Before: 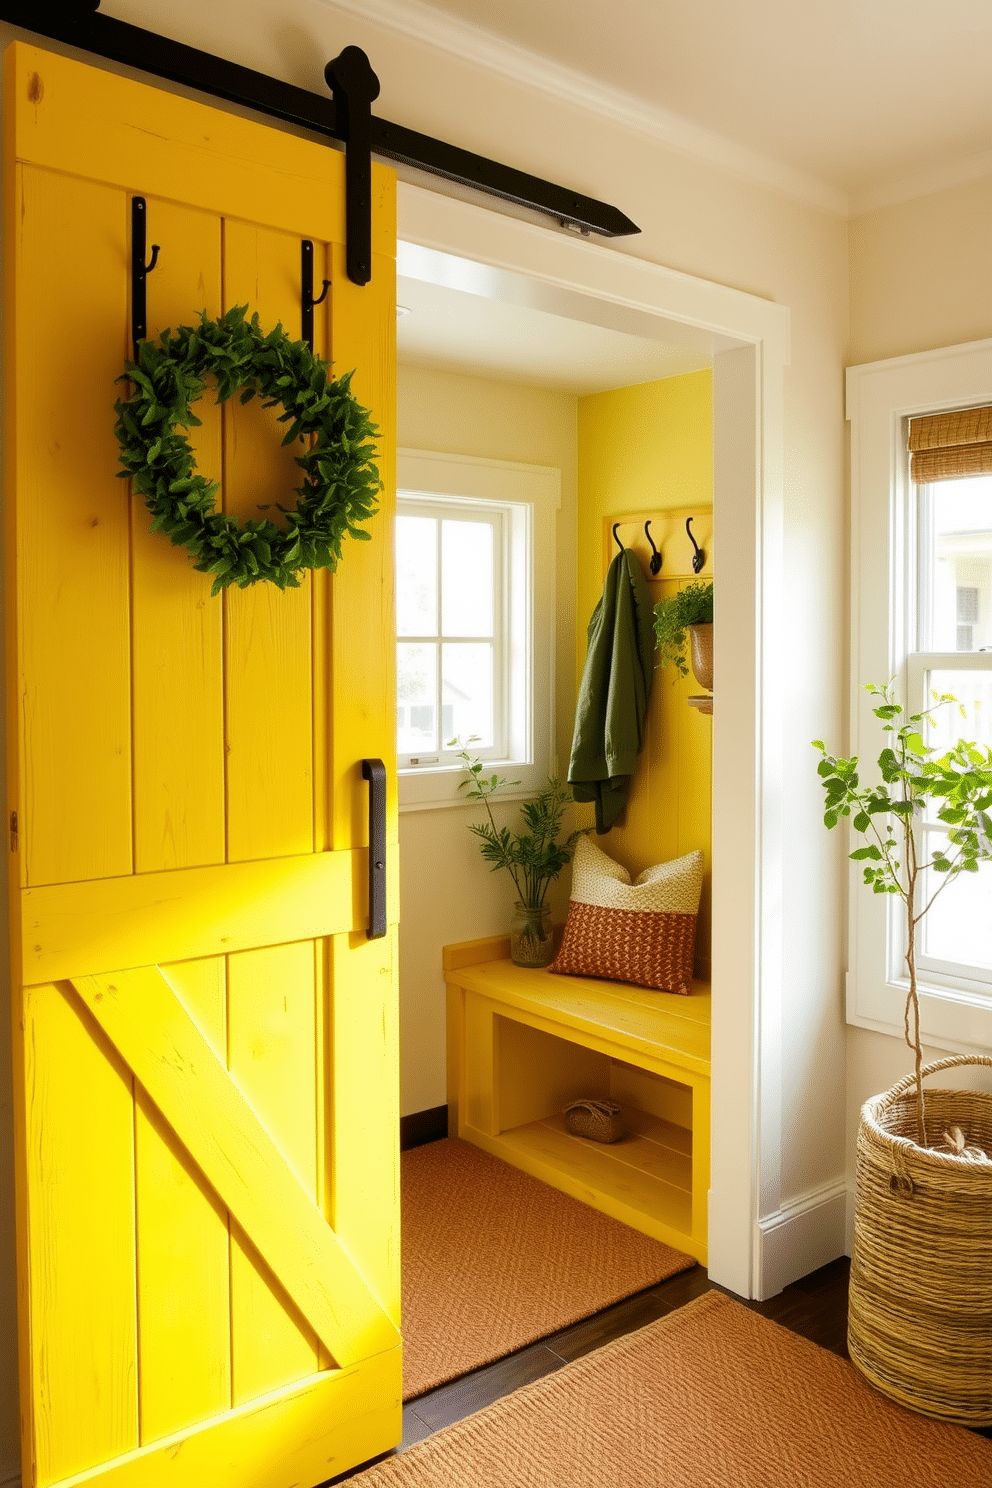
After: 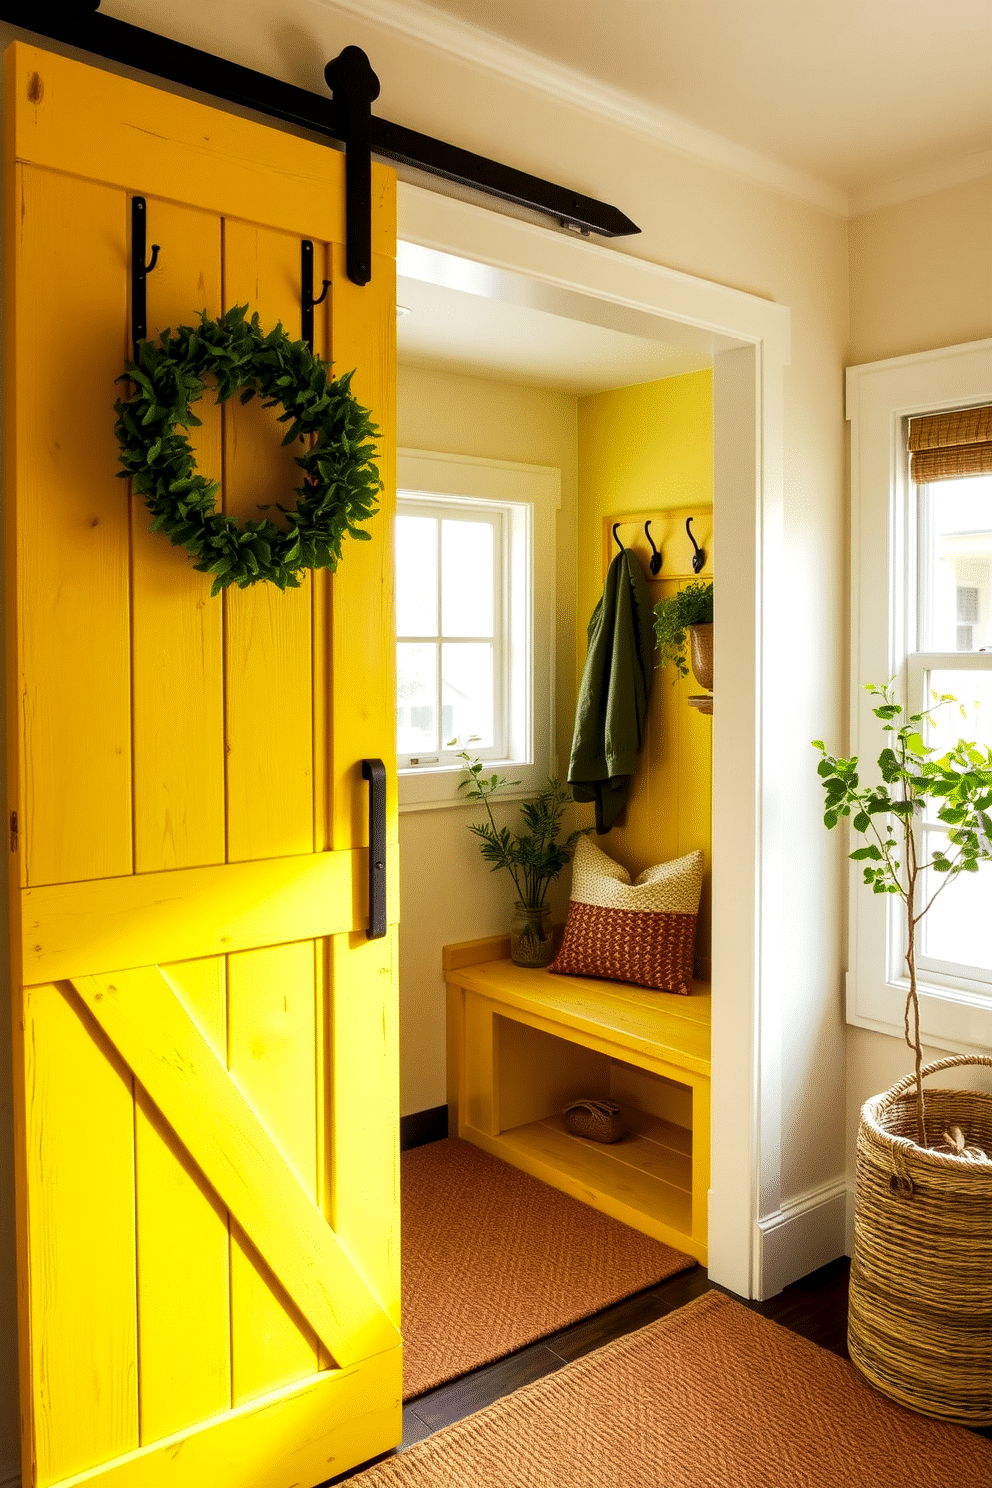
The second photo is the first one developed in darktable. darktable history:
tone curve: curves: ch0 [(0, 0) (0.003, 0.002) (0.011, 0.009) (0.025, 0.022) (0.044, 0.041) (0.069, 0.059) (0.1, 0.082) (0.136, 0.106) (0.177, 0.138) (0.224, 0.179) (0.277, 0.226) (0.335, 0.28) (0.399, 0.342) (0.468, 0.413) (0.543, 0.493) (0.623, 0.591) (0.709, 0.699) (0.801, 0.804) (0.898, 0.899) (1, 1)], preserve colors none
local contrast: highlights 83%, shadows 81%
